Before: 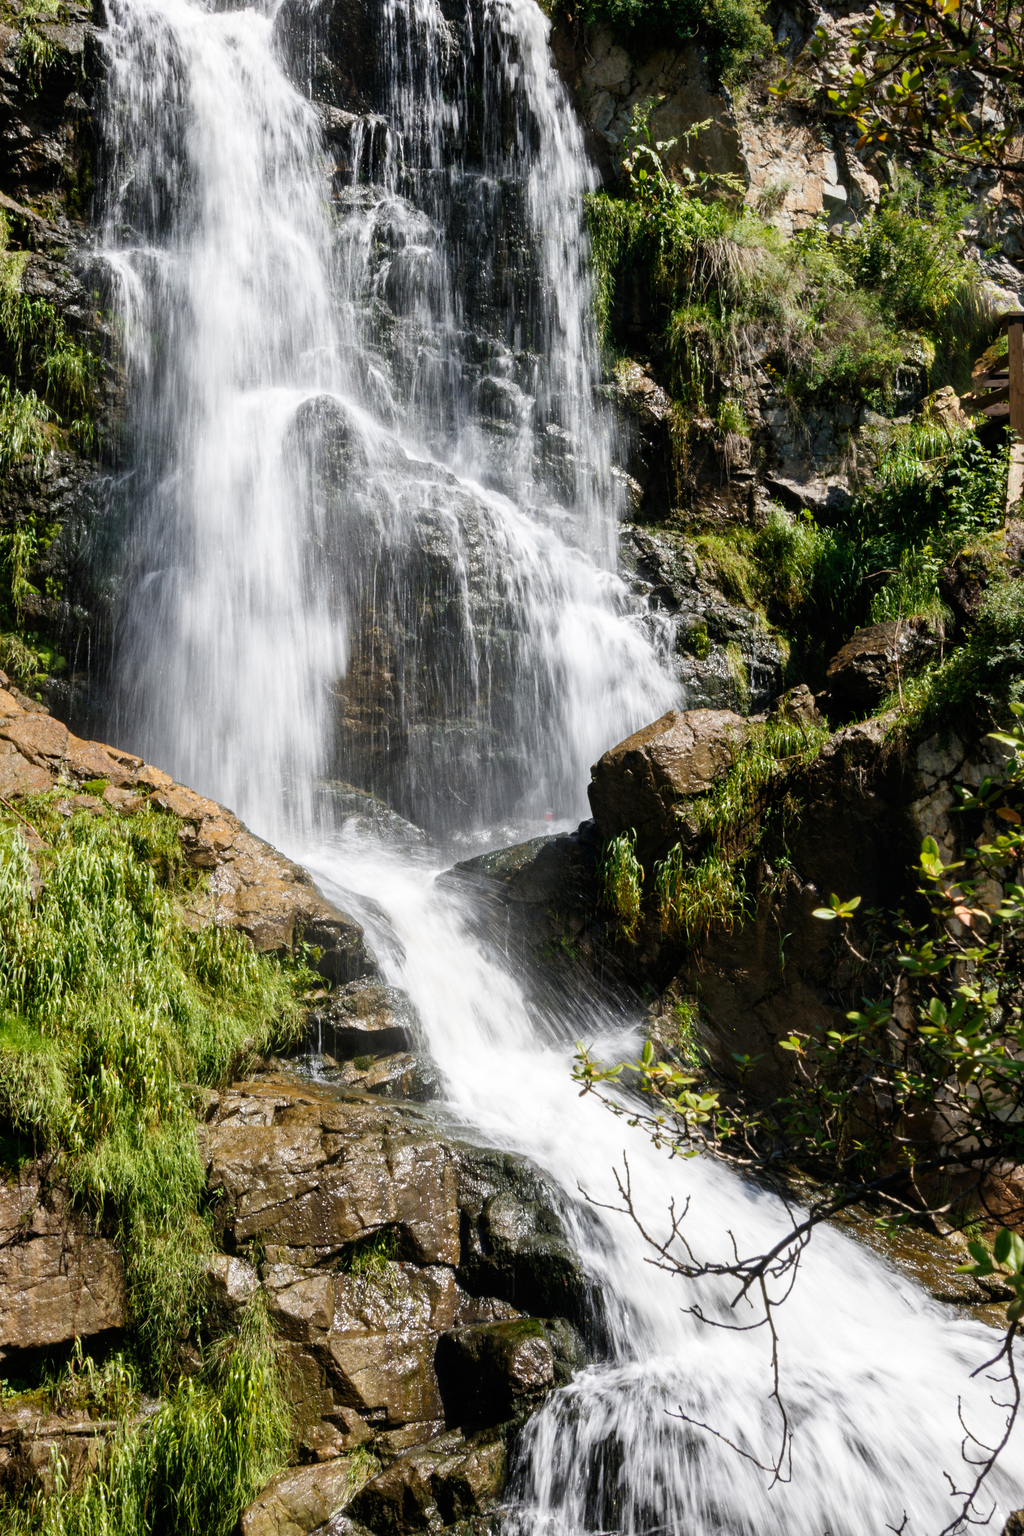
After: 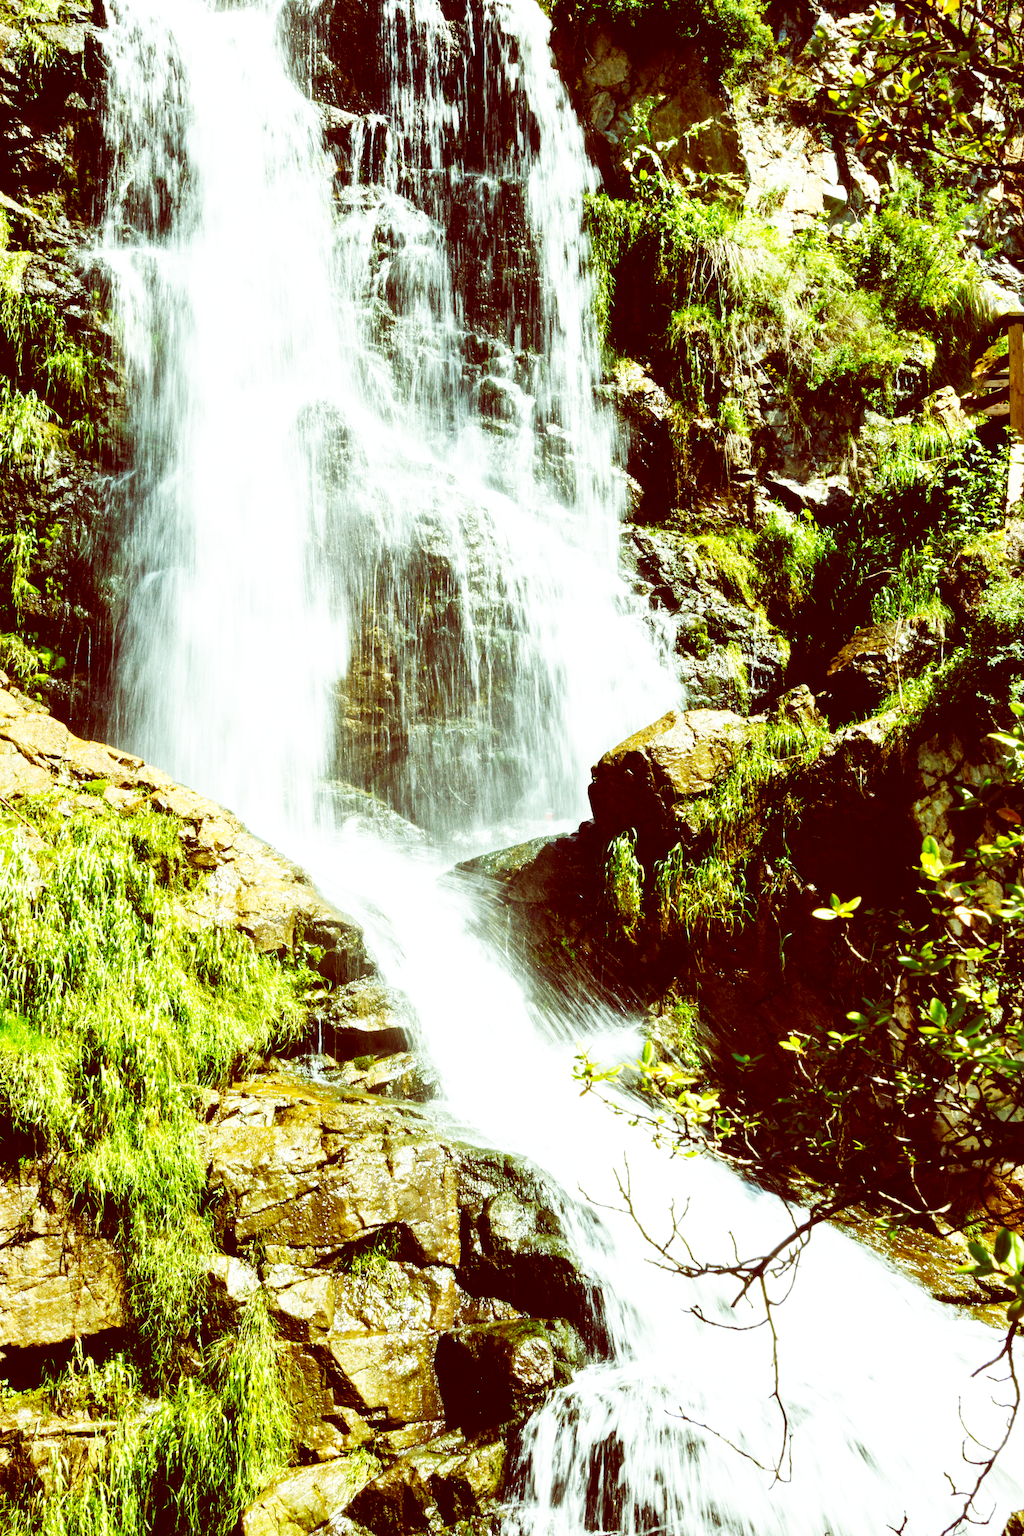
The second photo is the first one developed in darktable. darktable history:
exposure: black level correction 0, exposure 0.5 EV, compensate exposure bias true, compensate highlight preservation false
base curve: curves: ch0 [(0, 0) (0.007, 0.004) (0.027, 0.03) (0.046, 0.07) (0.207, 0.54) (0.442, 0.872) (0.673, 0.972) (1, 1)], preserve colors none
color balance: lift [1, 1.015, 0.987, 0.985], gamma [1, 0.959, 1.042, 0.958], gain [0.927, 0.938, 1.072, 0.928], contrast 1.5%
white balance: red 0.982, blue 1.018
